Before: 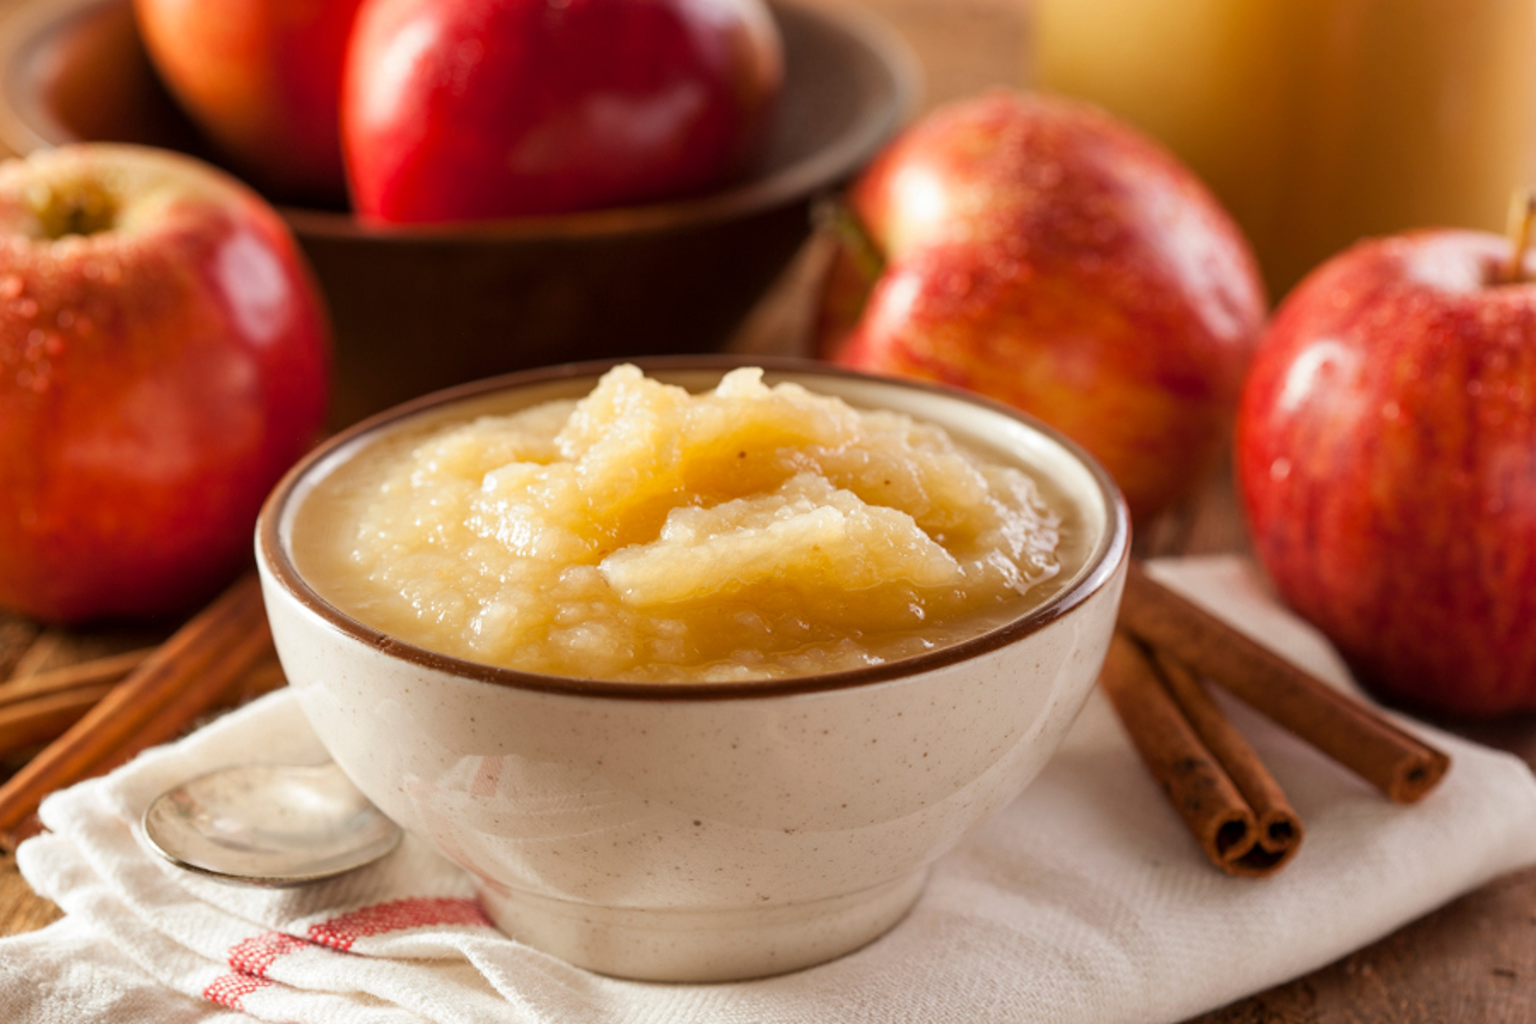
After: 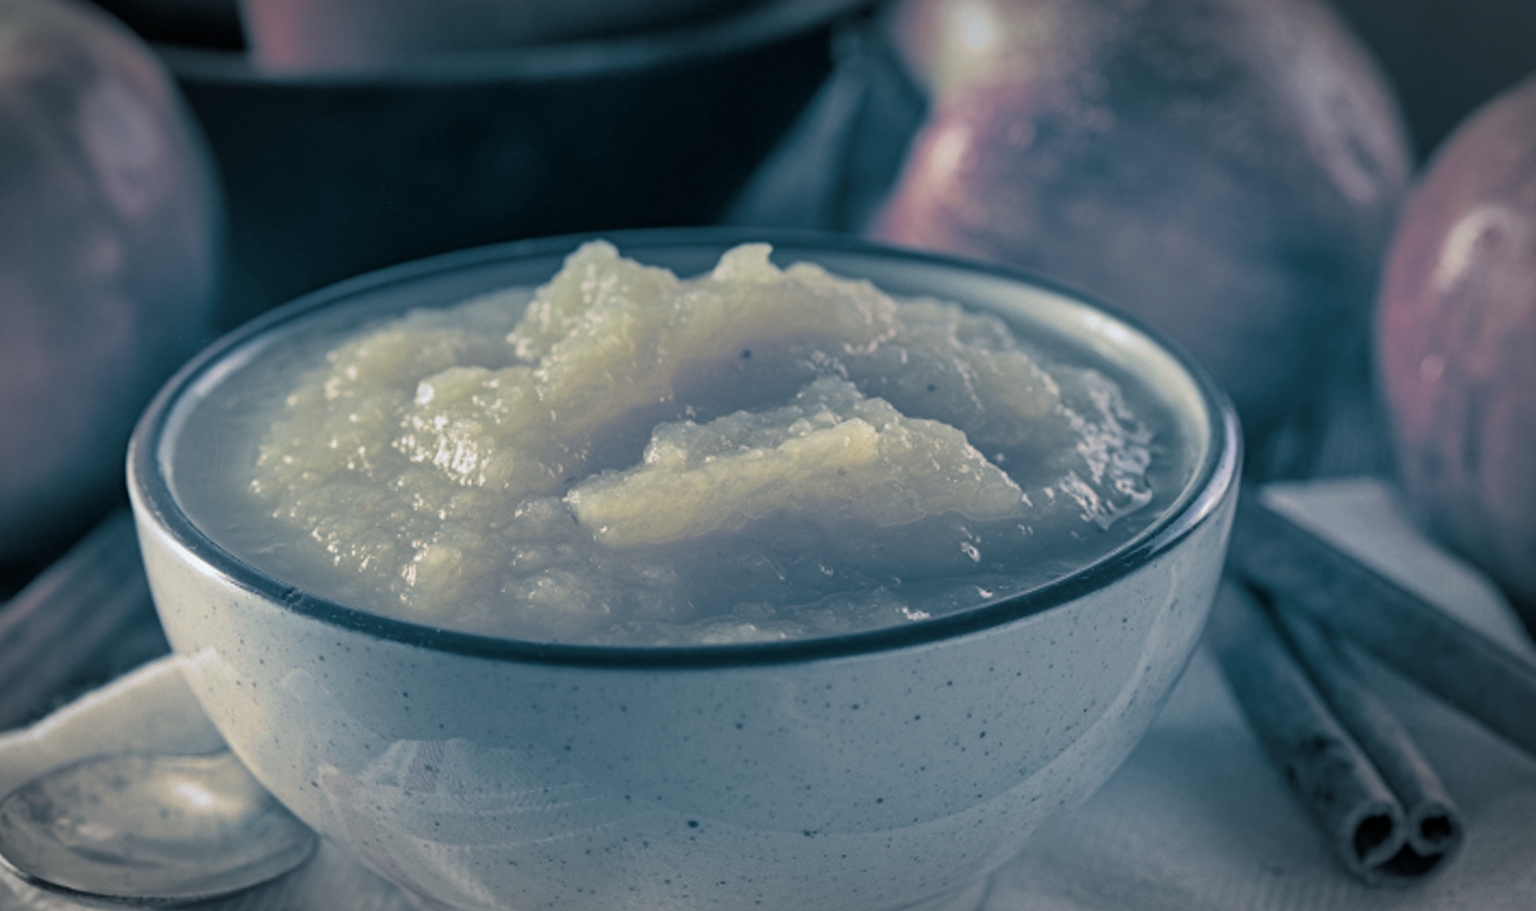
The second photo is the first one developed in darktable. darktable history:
crop: left 9.712%, top 16.928%, right 10.845%, bottom 12.332%
shadows and highlights: on, module defaults
split-toning: shadows › hue 212.4°, balance -70
vignetting: automatic ratio true
rotate and perspective: rotation -0.45°, automatic cropping original format, crop left 0.008, crop right 0.992, crop top 0.012, crop bottom 0.988
haze removal: strength 0.53, distance 0.925, compatibility mode true, adaptive false
graduated density: rotation -0.352°, offset 57.64
